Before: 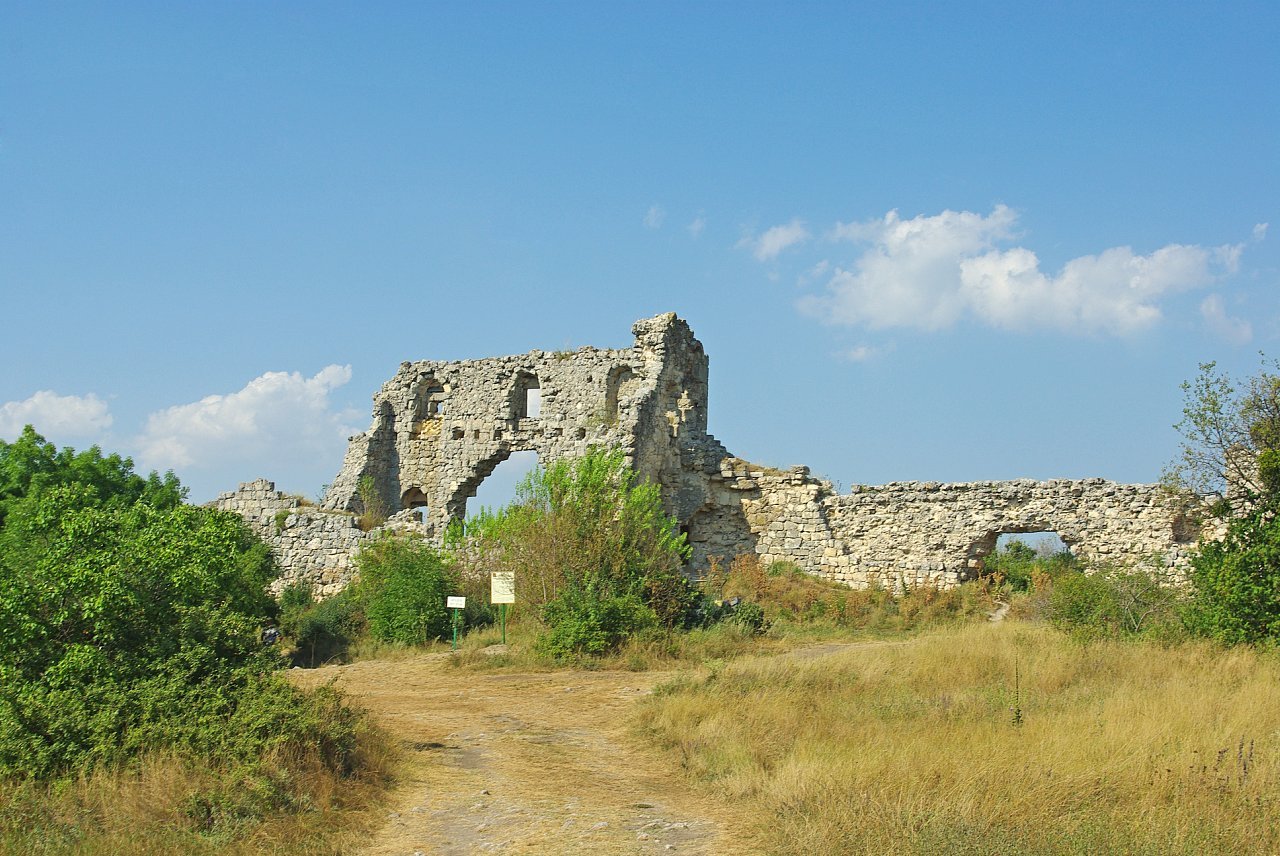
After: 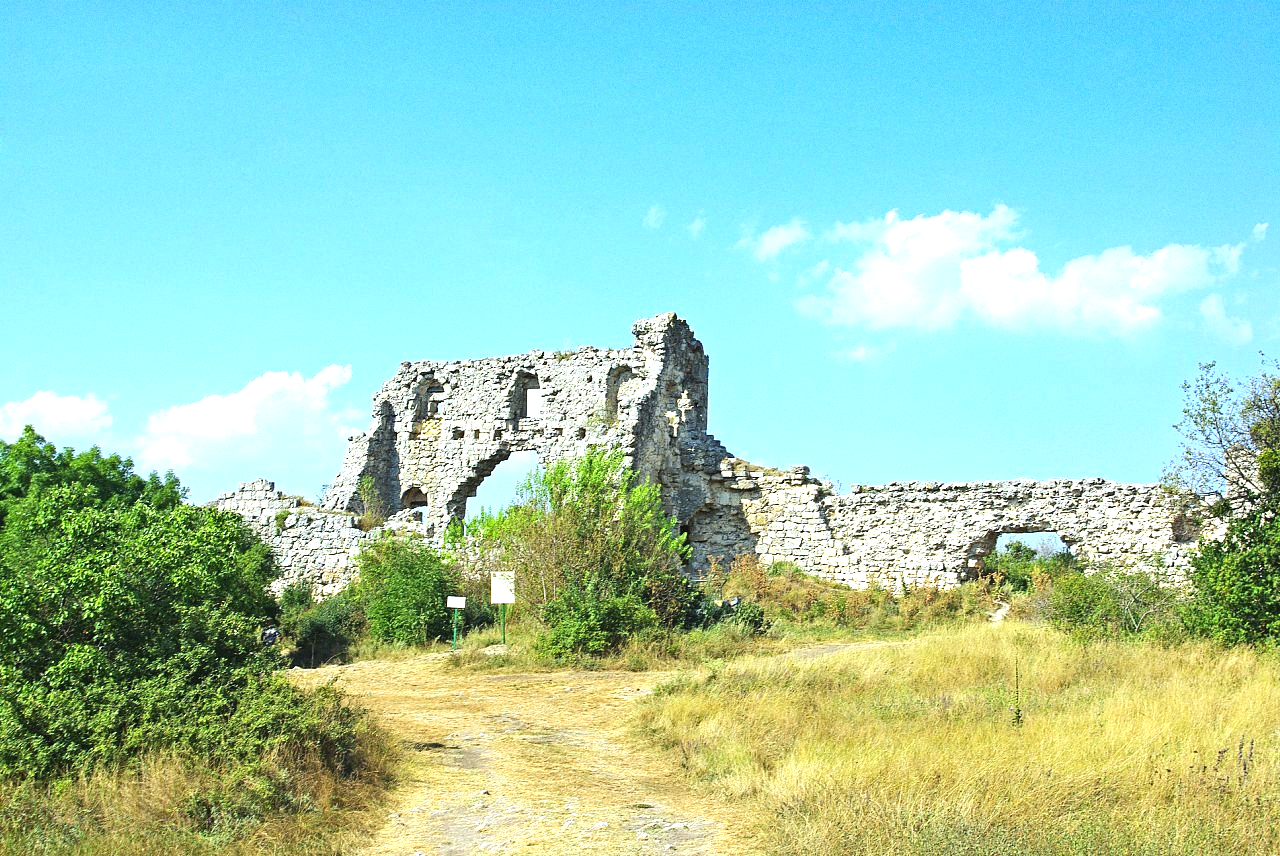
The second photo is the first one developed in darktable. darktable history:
haze removal: compatibility mode true, adaptive false
exposure: black level correction 0, exposure 0.5 EV, compensate exposure bias true, compensate highlight preservation false
tone equalizer: -8 EV -0.75 EV, -7 EV -0.7 EV, -6 EV -0.6 EV, -5 EV -0.4 EV, -3 EV 0.4 EV, -2 EV 0.6 EV, -1 EV 0.7 EV, +0 EV 0.75 EV, edges refinement/feathering 500, mask exposure compensation -1.57 EV, preserve details no
grain: coarseness 8.68 ISO, strength 31.94%
contrast brightness saturation: contrast -0.02, brightness -0.01, saturation 0.03
white balance: red 0.926, green 1.003, blue 1.133
